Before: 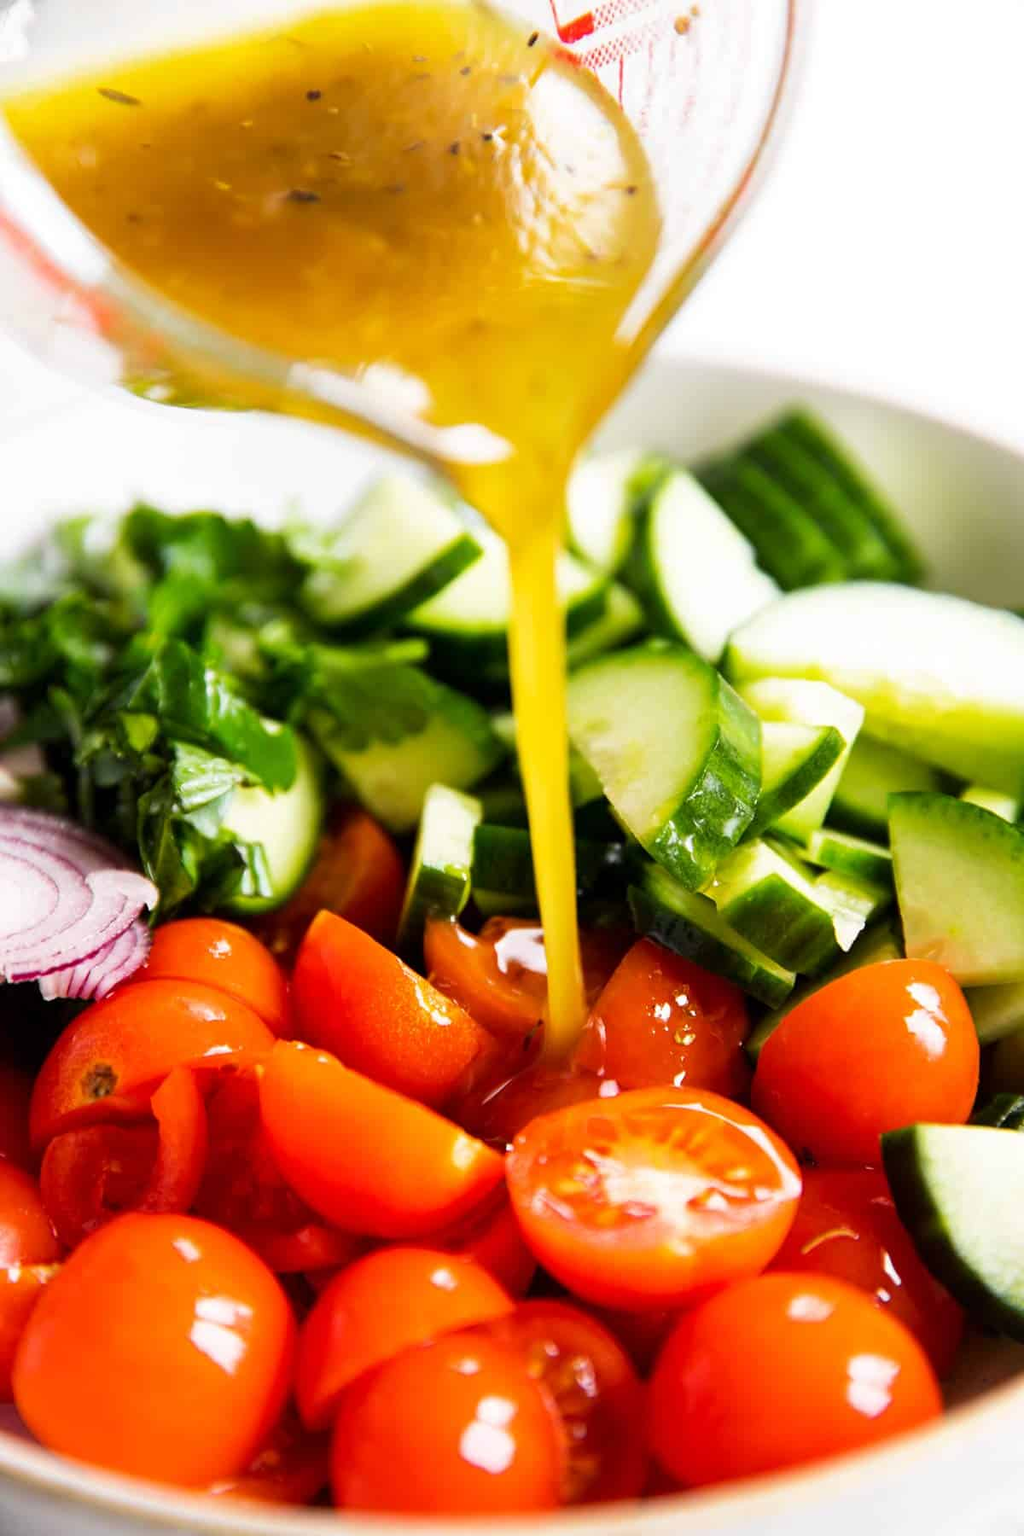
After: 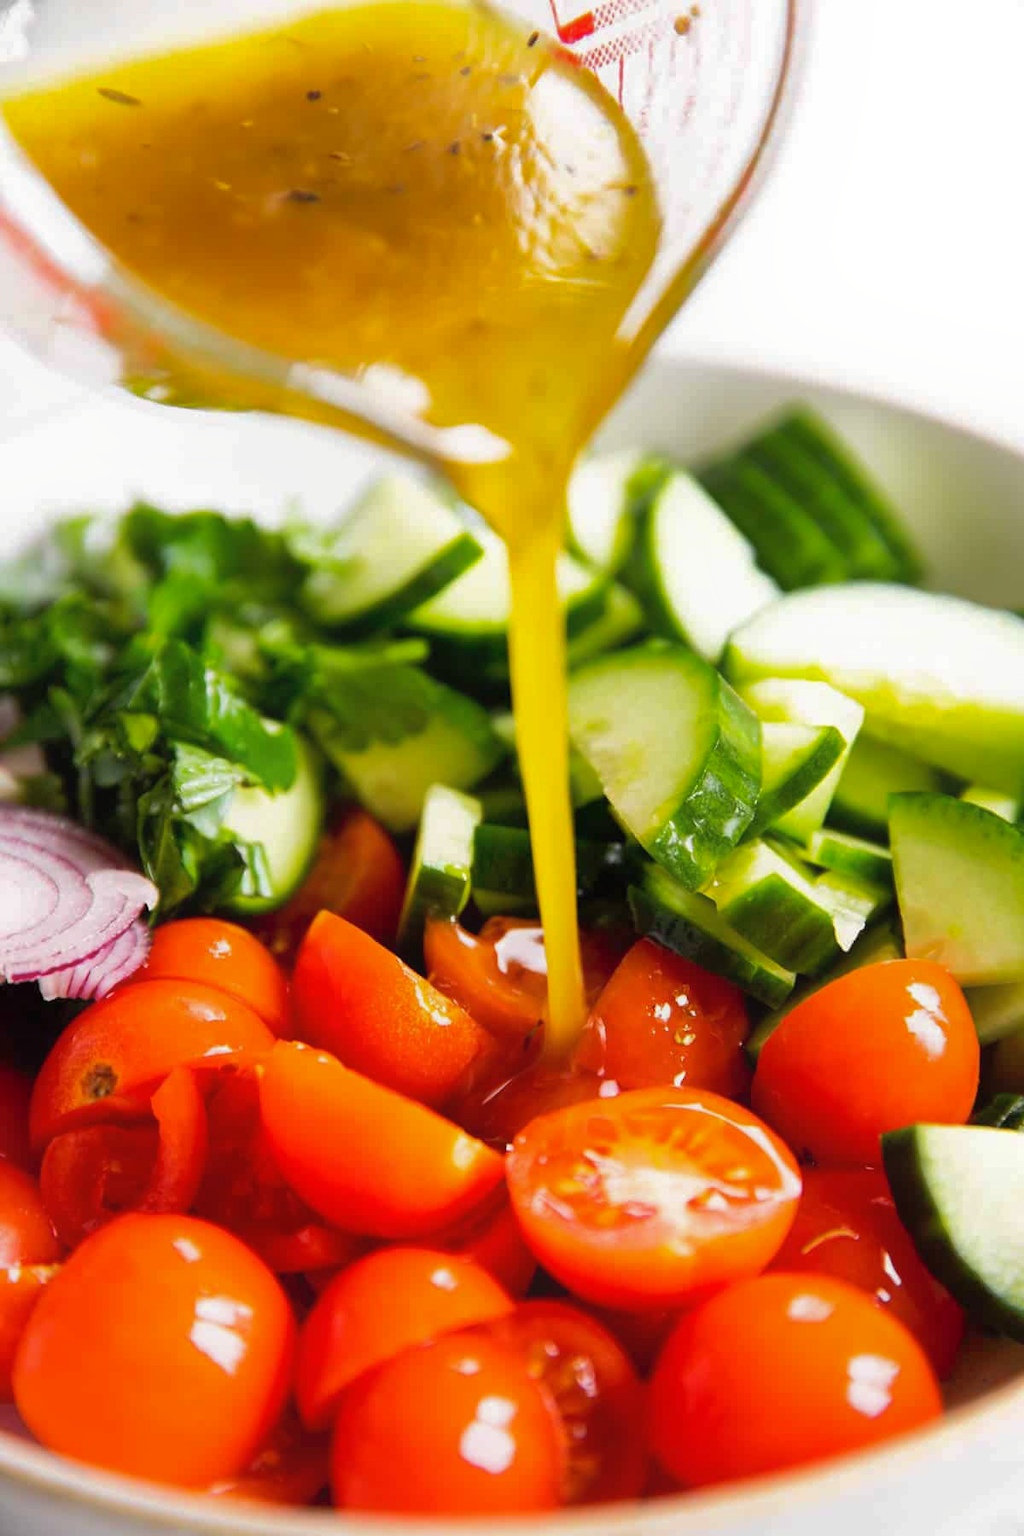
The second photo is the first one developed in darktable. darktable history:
shadows and highlights: on, module defaults
contrast equalizer: octaves 7, y [[0.6 ×6], [0.55 ×6], [0 ×6], [0 ×6], [0 ×6]], mix -0.2
